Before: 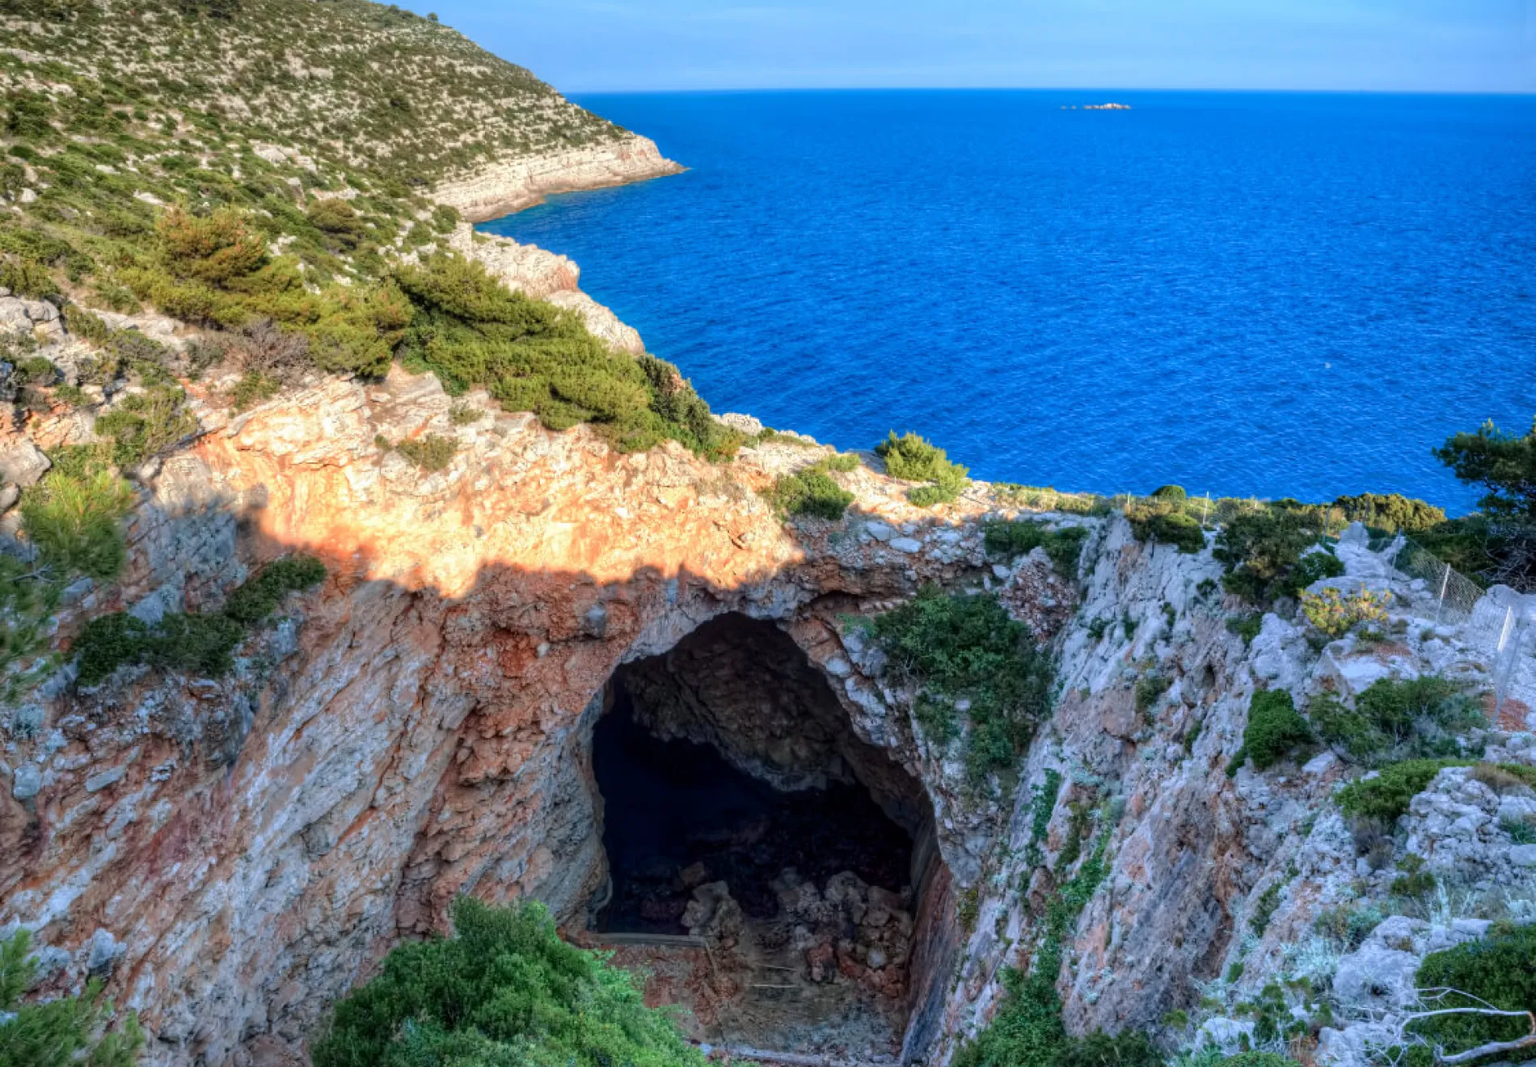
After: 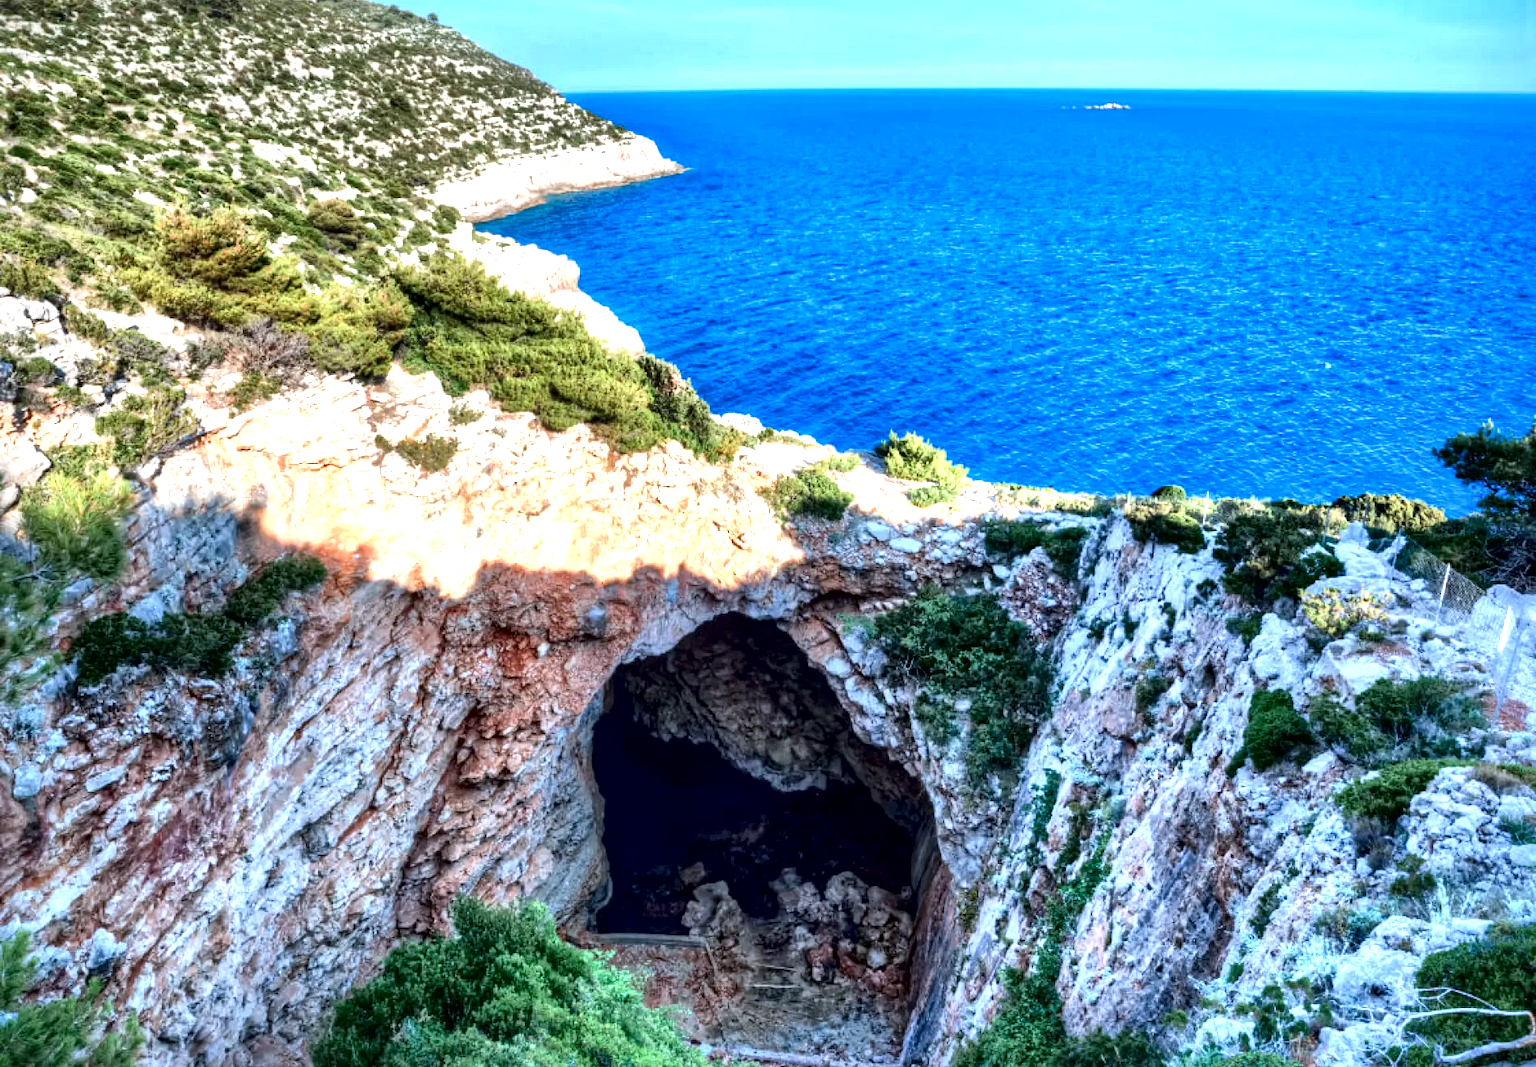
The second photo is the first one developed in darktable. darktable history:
exposure: exposure 0.74 EV, compensate highlight preservation false
local contrast: mode bilateral grid, contrast 44, coarseness 69, detail 214%, midtone range 0.2
color calibration: x 0.367, y 0.376, temperature 4372.25 K
